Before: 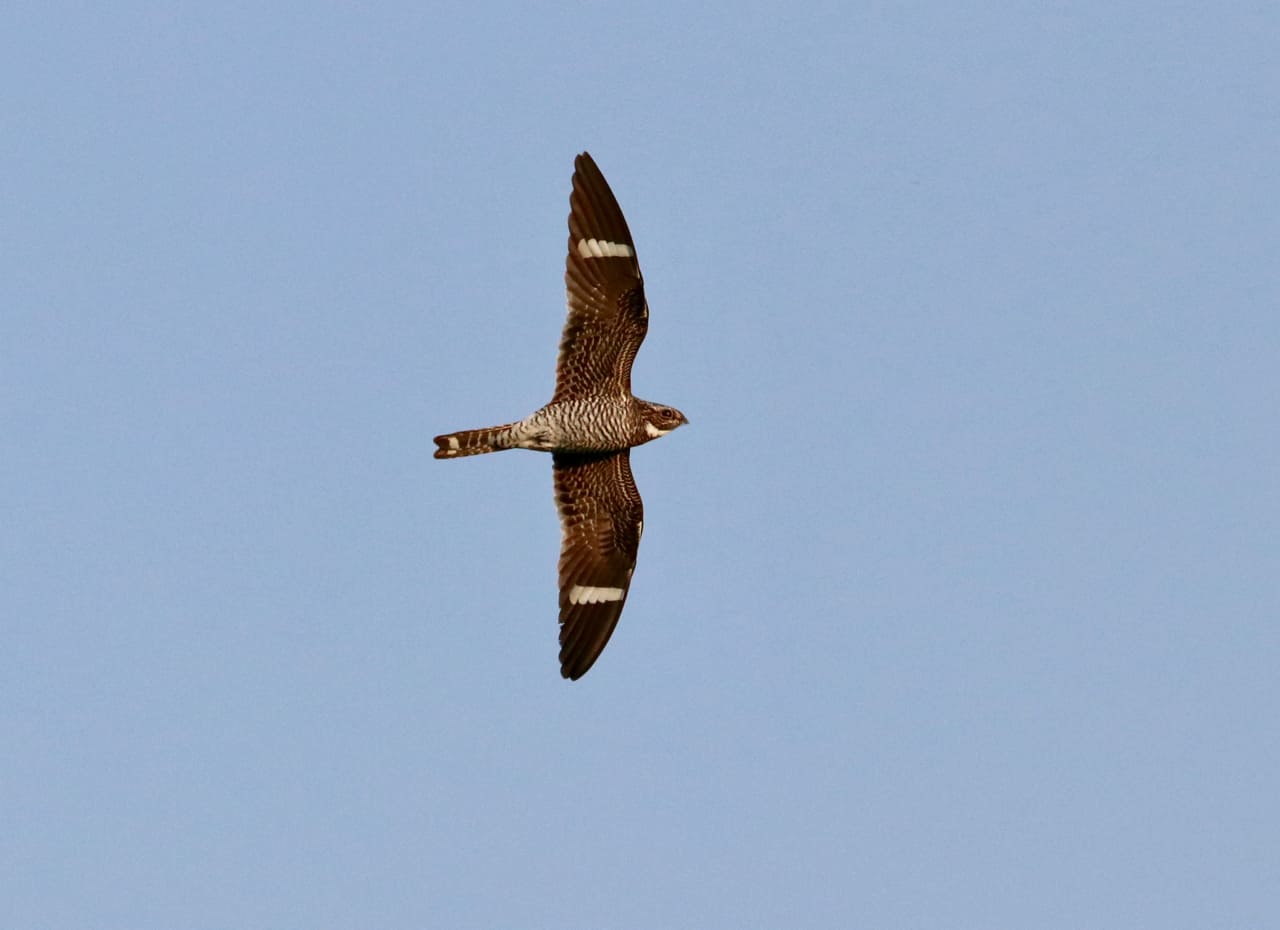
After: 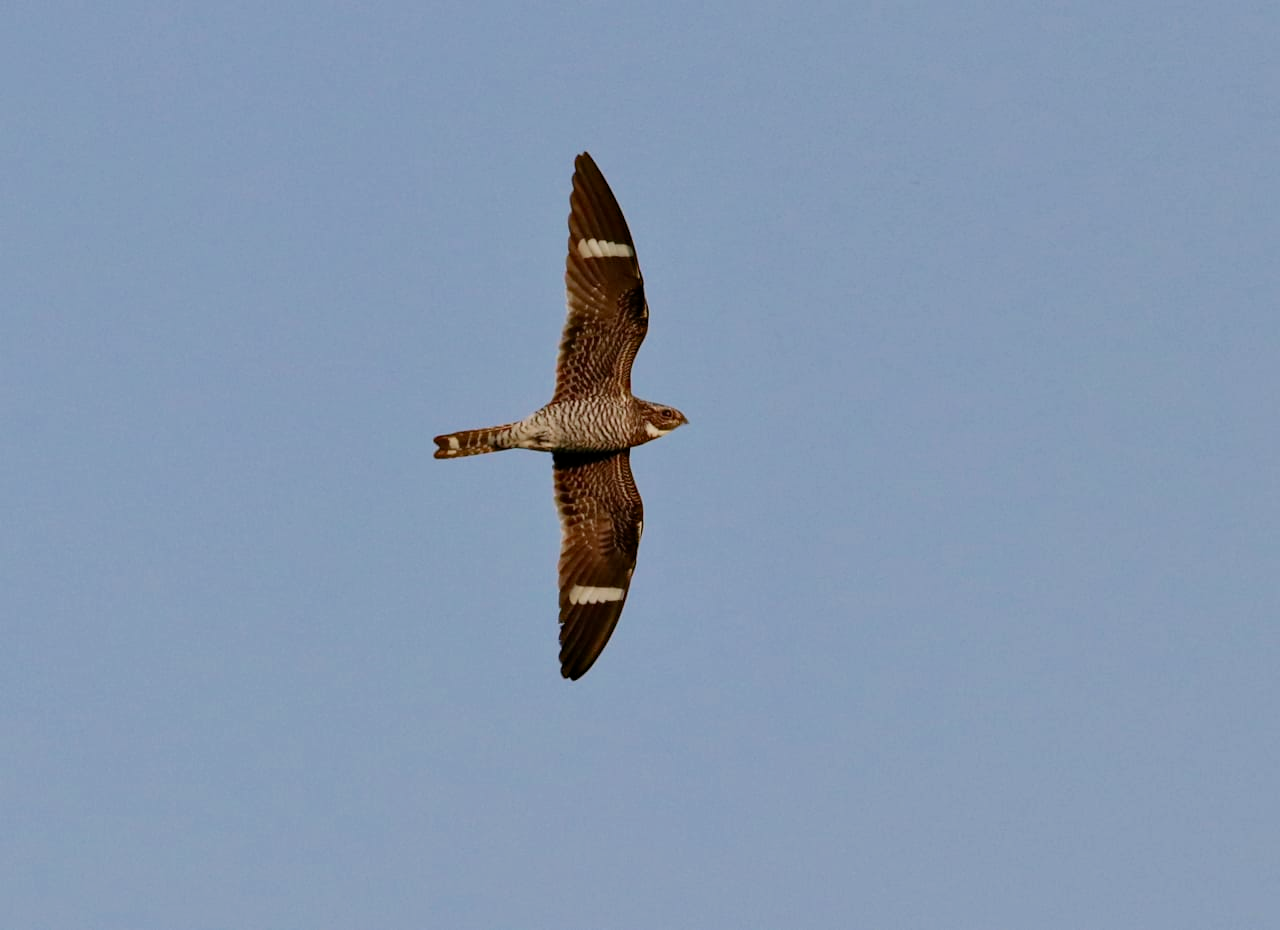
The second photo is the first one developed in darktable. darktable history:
haze removal: compatibility mode true, adaptive false
bloom: on, module defaults
filmic rgb: middle gray luminance 18.42%, black relative exposure -10.5 EV, white relative exposure 3.4 EV, threshold 6 EV, target black luminance 0%, hardness 6.03, latitude 99%, contrast 0.847, shadows ↔ highlights balance 0.505%, add noise in highlights 0, preserve chrominance max RGB, color science v3 (2019), use custom middle-gray values true, iterations of high-quality reconstruction 0, contrast in highlights soft, enable highlight reconstruction true
